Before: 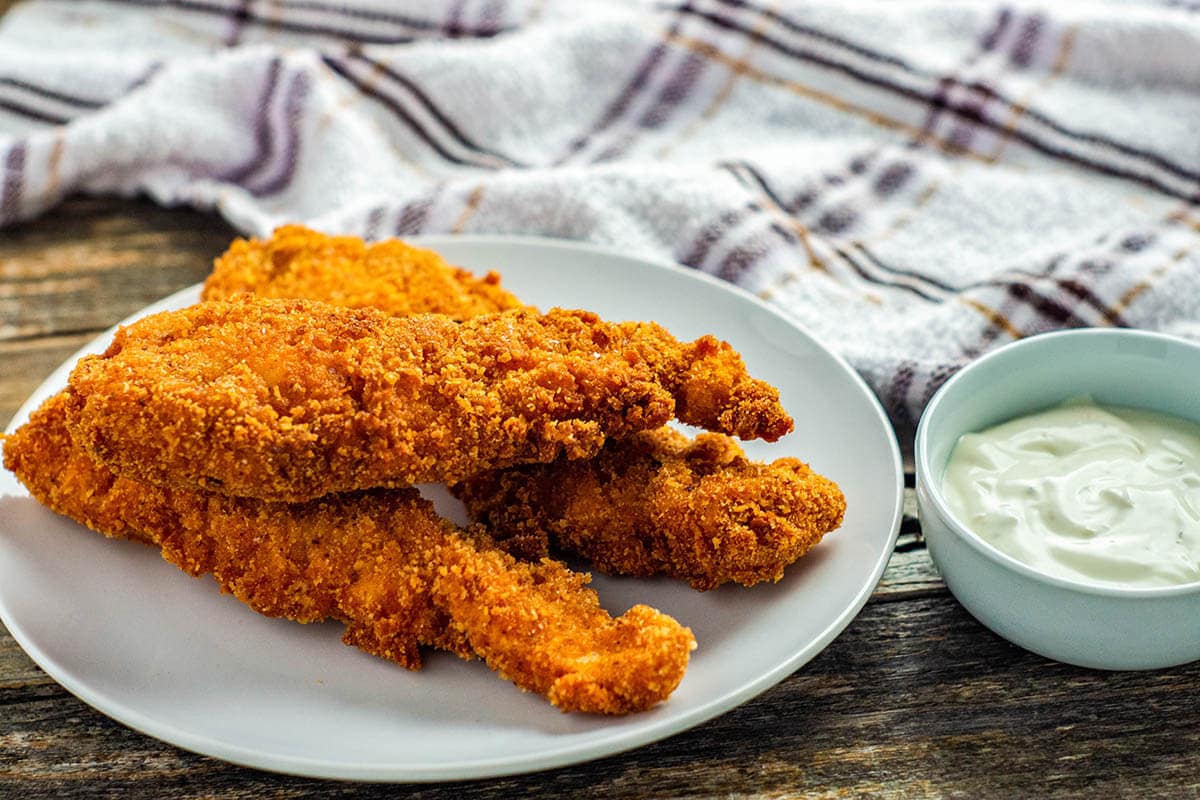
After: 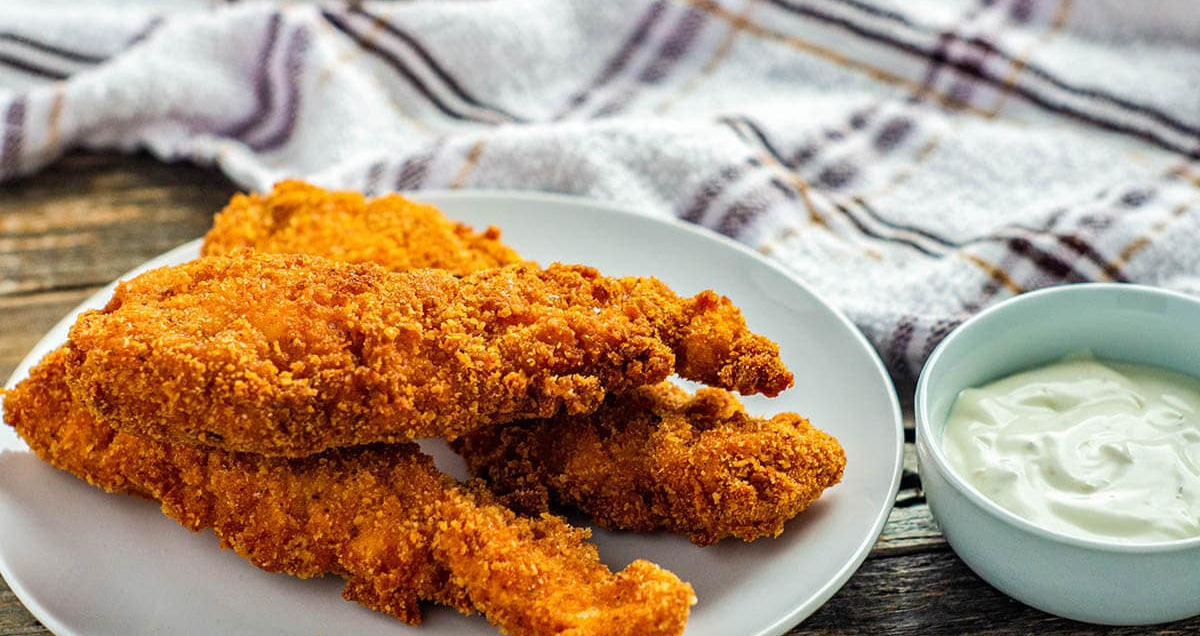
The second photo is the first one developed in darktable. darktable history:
crop and rotate: top 5.659%, bottom 14.819%
